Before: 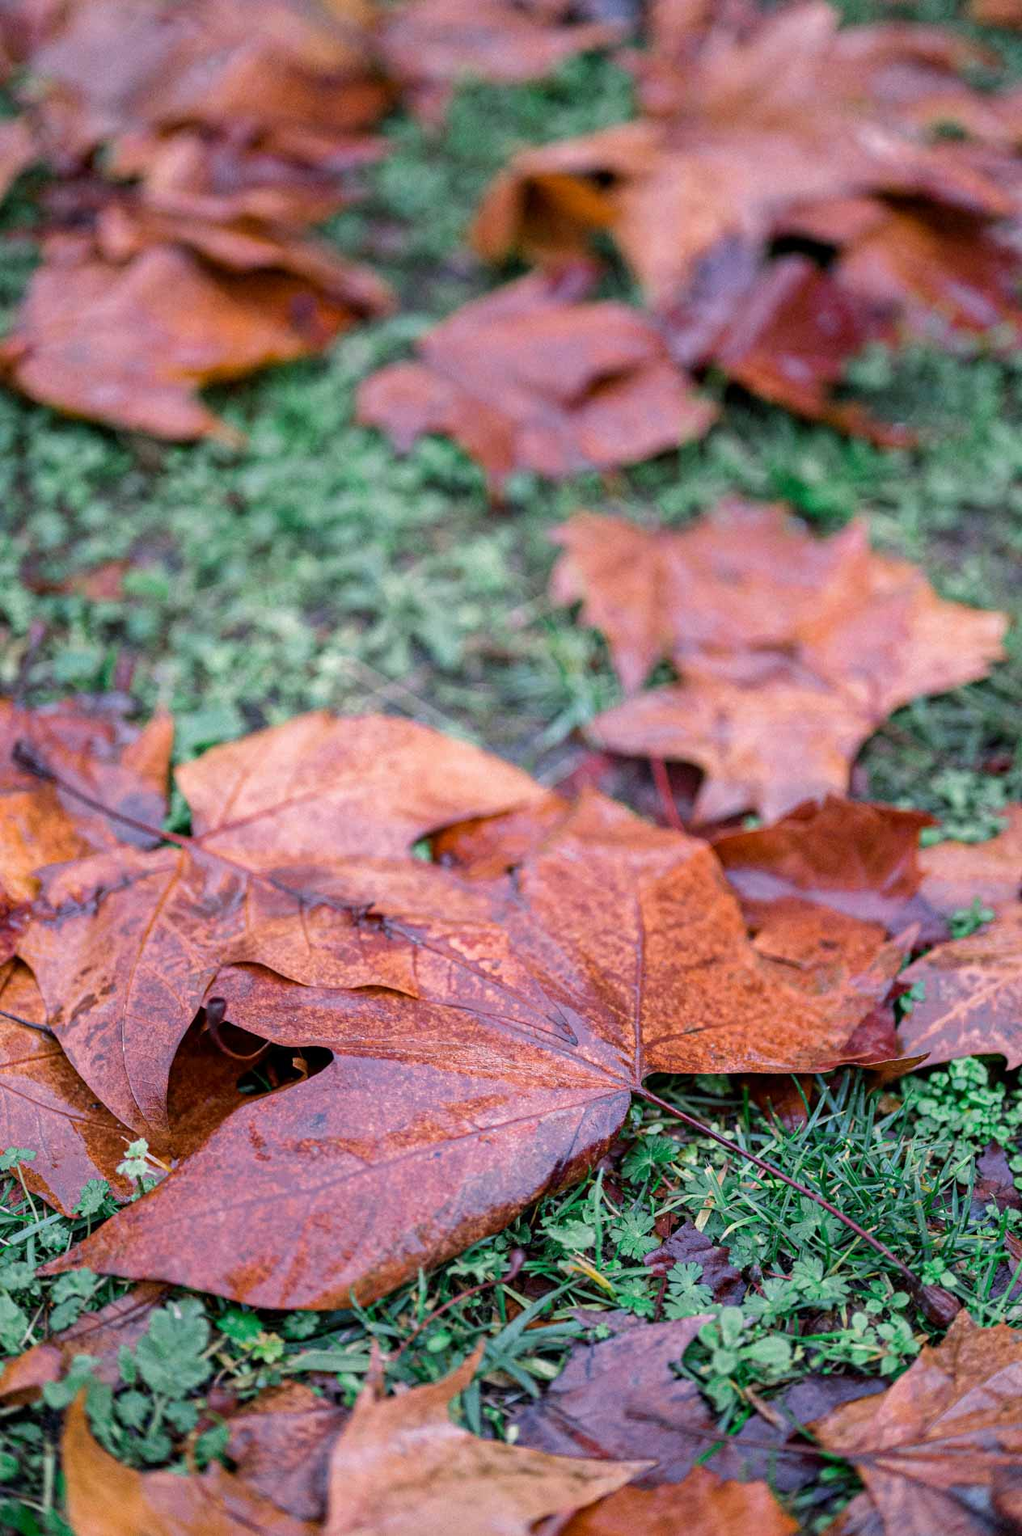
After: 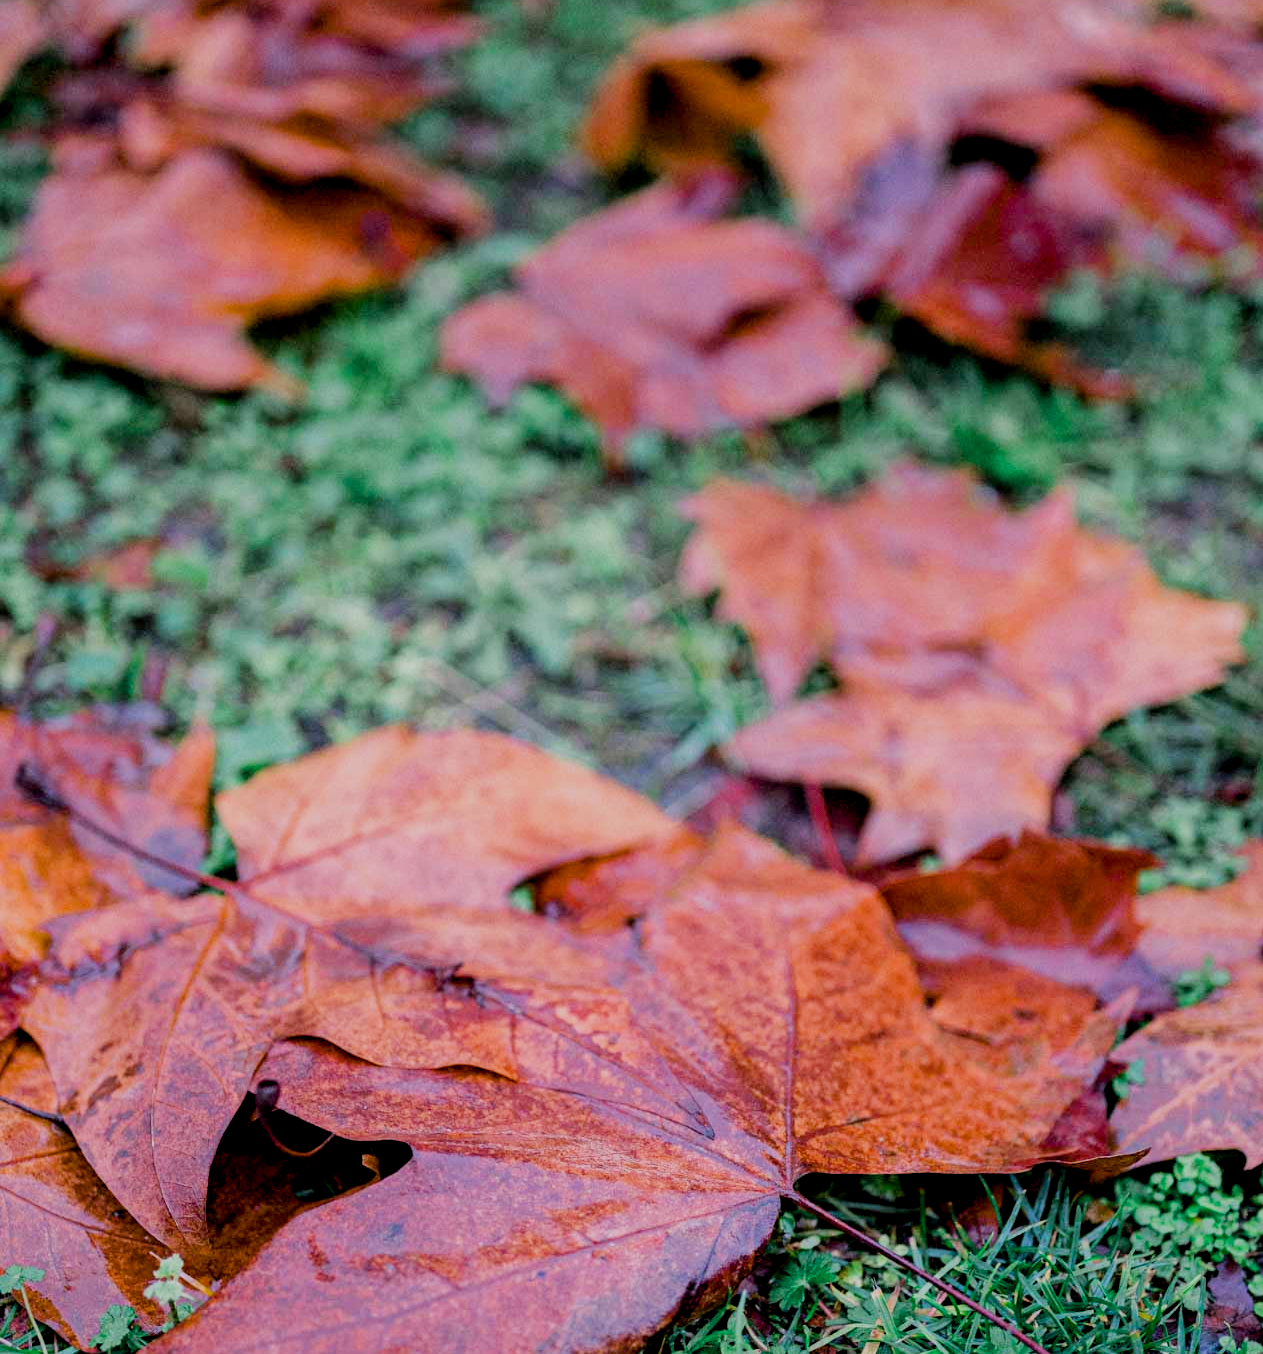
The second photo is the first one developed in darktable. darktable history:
filmic rgb: black relative exposure -7.65 EV, white relative exposure 4.56 EV, hardness 3.61, contrast 1.055
crop and rotate: top 8.178%, bottom 20.51%
color balance rgb: global offset › luminance -0.975%, perceptual saturation grading › global saturation 12.889%, global vibrance 20%
